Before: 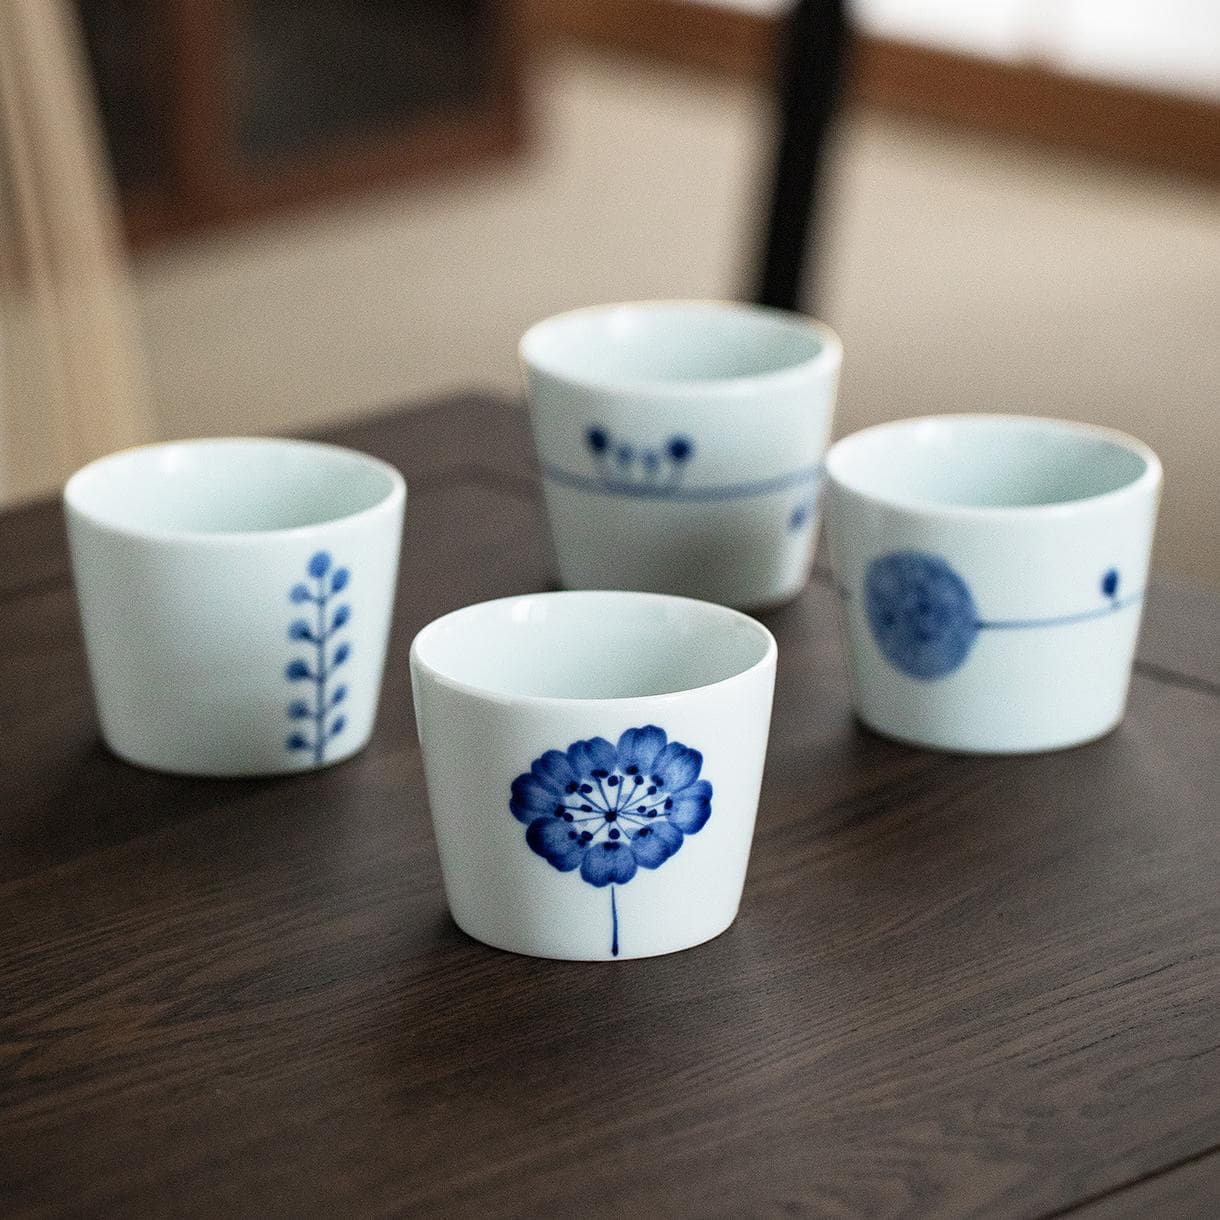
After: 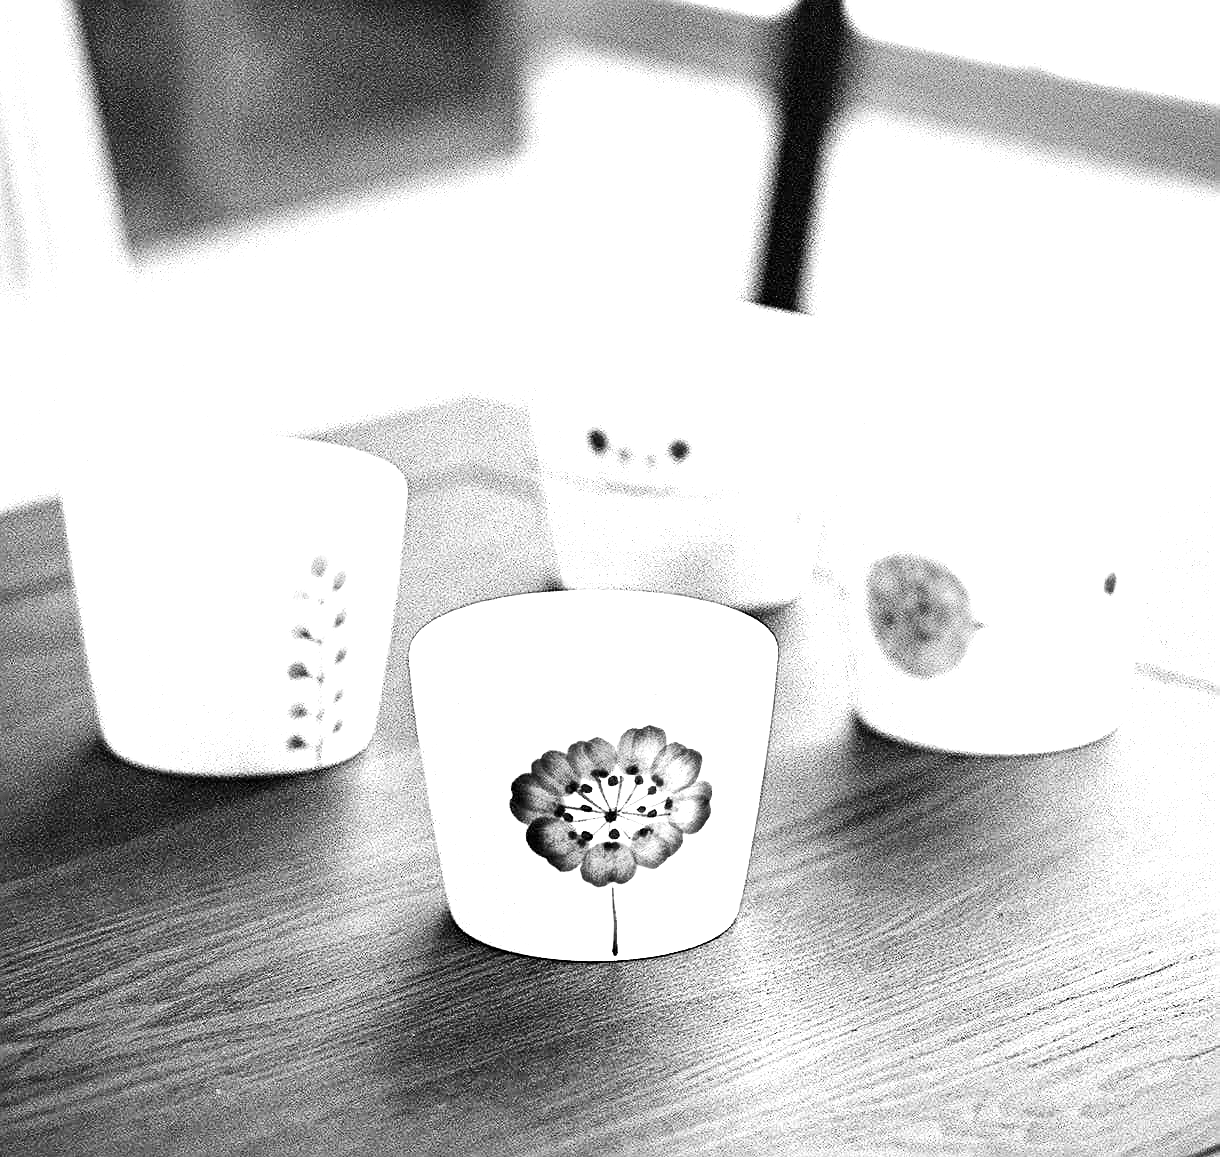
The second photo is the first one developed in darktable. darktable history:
crop and rotate: top 0%, bottom 5.097%
sharpen: amount 0.575
exposure: exposure 2 EV, compensate exposure bias true, compensate highlight preservation false
monochrome: a -4.13, b 5.16, size 1
levels: levels [0, 0.352, 0.703]
color zones: curves: ch0 [(0, 0.487) (0.241, 0.395) (0.434, 0.373) (0.658, 0.412) (0.838, 0.487)]; ch1 [(0, 0) (0.053, 0.053) (0.211, 0.202) (0.579, 0.259) (0.781, 0.241)]
filmic rgb: black relative exposure -7.65 EV, white relative exposure 4.56 EV, hardness 3.61, color science v6 (2022)
contrast brightness saturation: contrast 0.18, saturation 0.3
